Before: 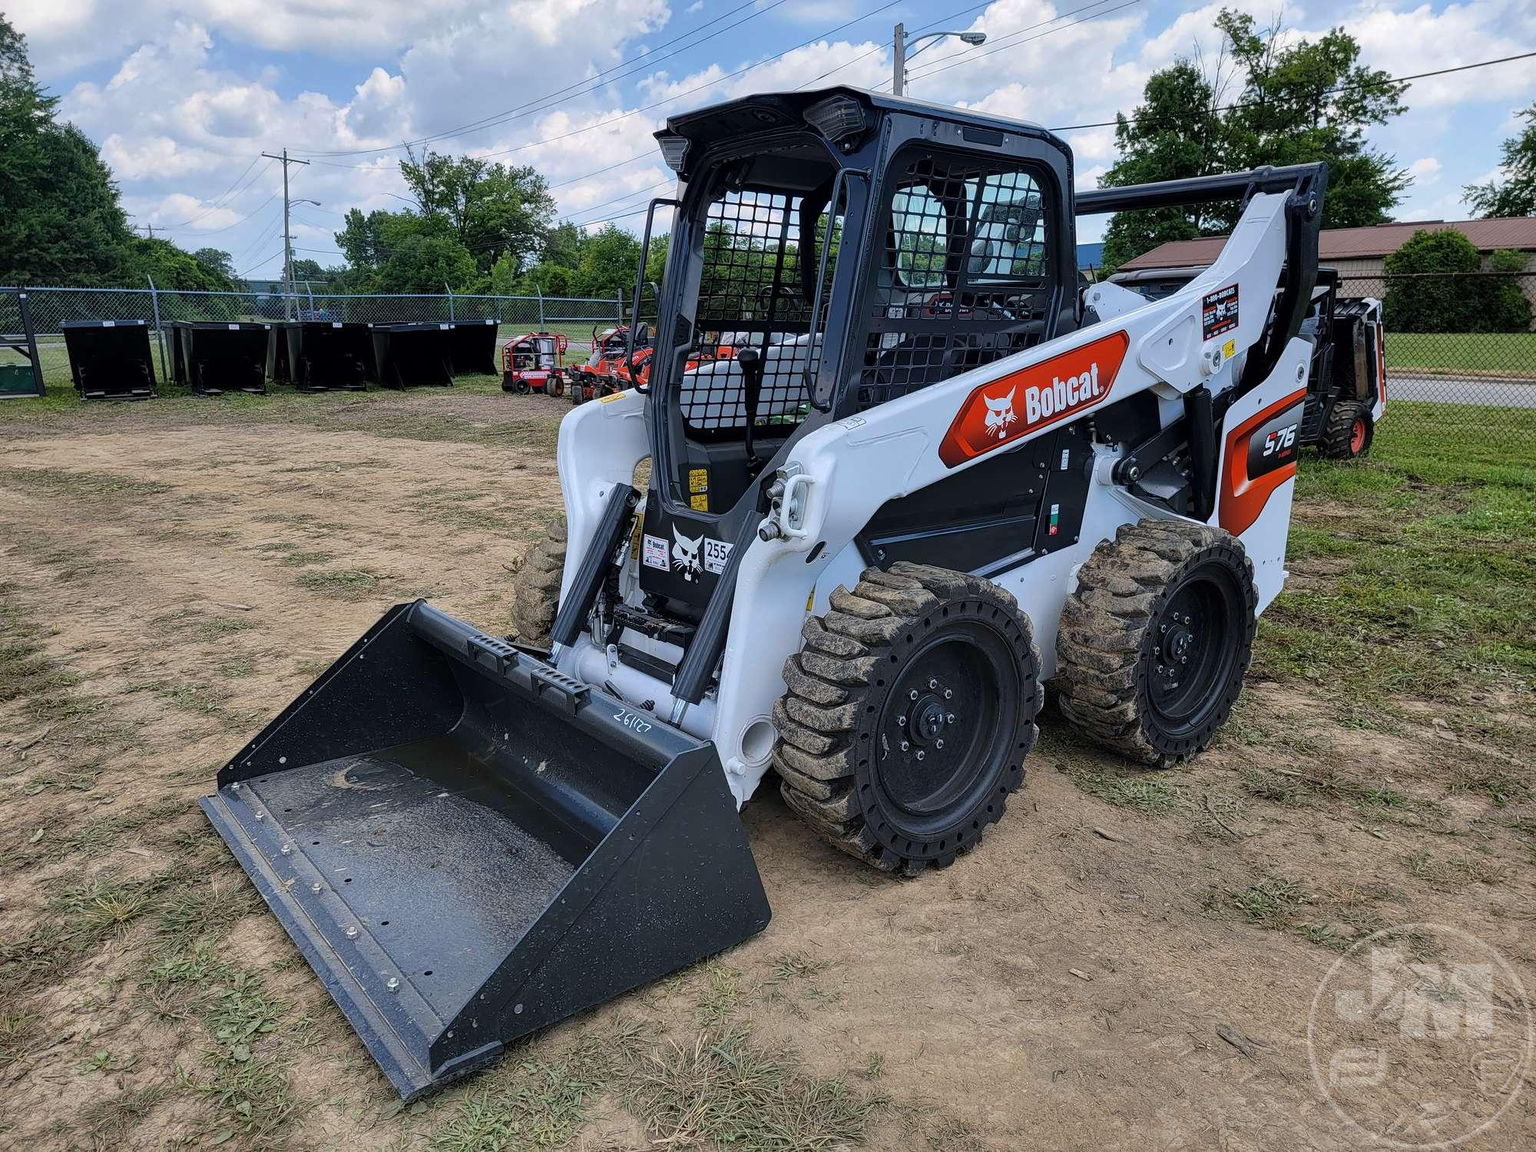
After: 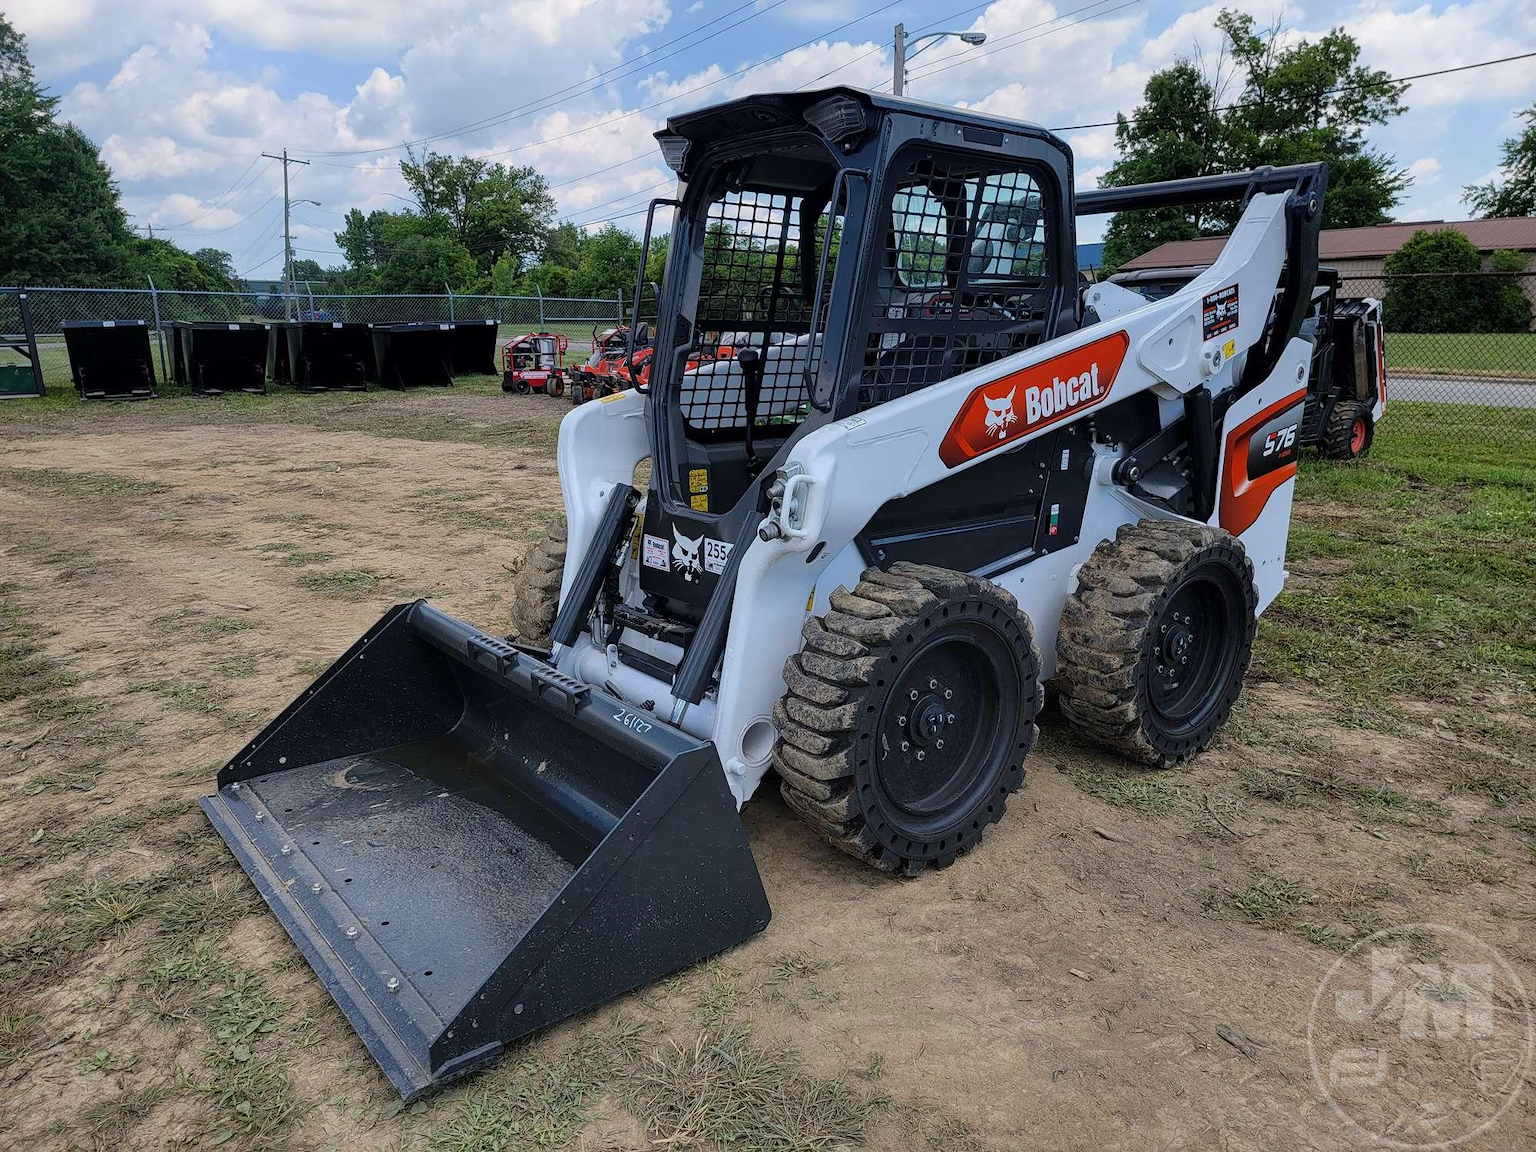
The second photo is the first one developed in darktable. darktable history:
exposure: exposure -0.143 EV, compensate exposure bias true, compensate highlight preservation false
shadows and highlights: shadows -24.53, highlights 49.89, highlights color adjustment 39.45%, soften with gaussian
tone equalizer: on, module defaults
